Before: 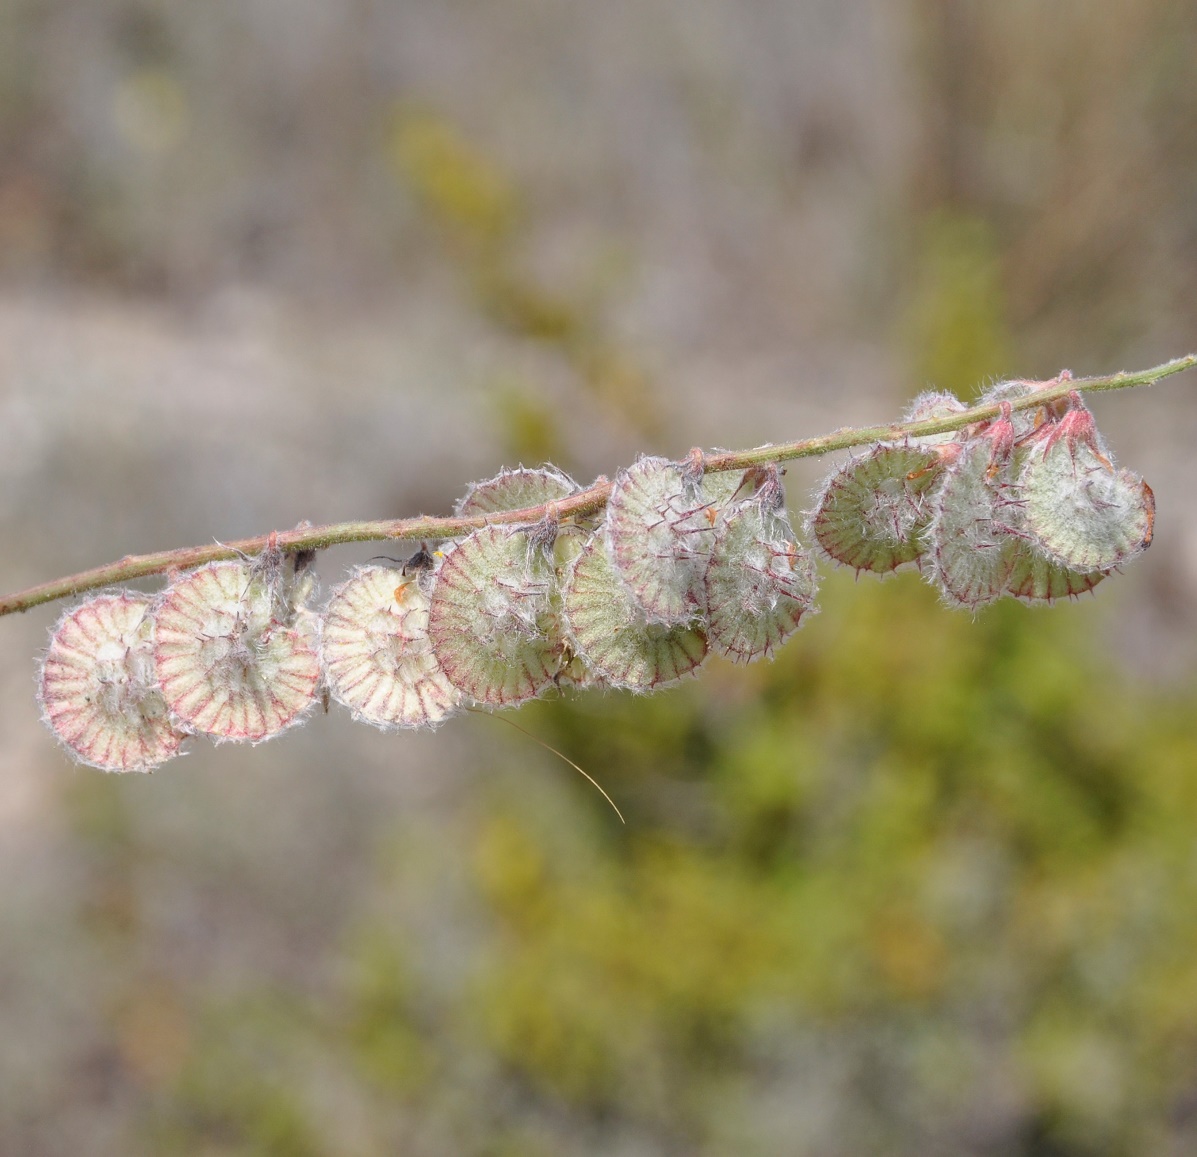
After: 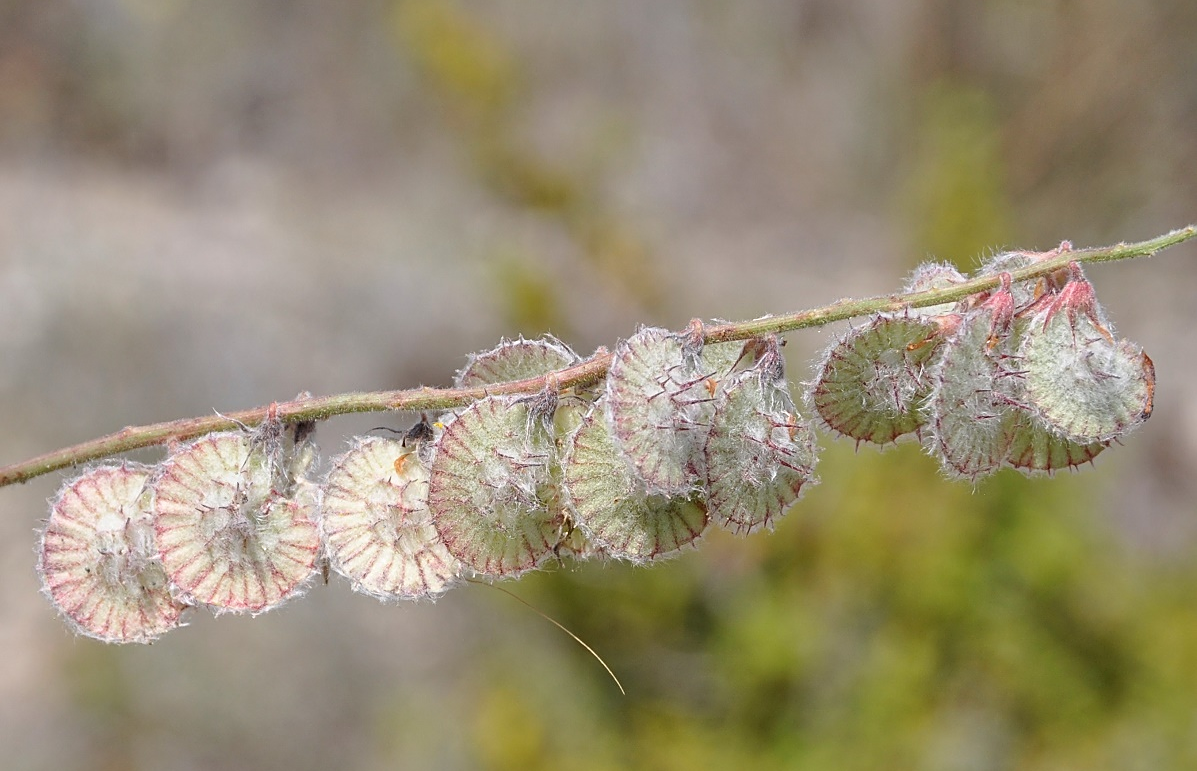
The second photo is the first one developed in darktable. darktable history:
crop: top 11.166%, bottom 22.168%
sharpen: on, module defaults
